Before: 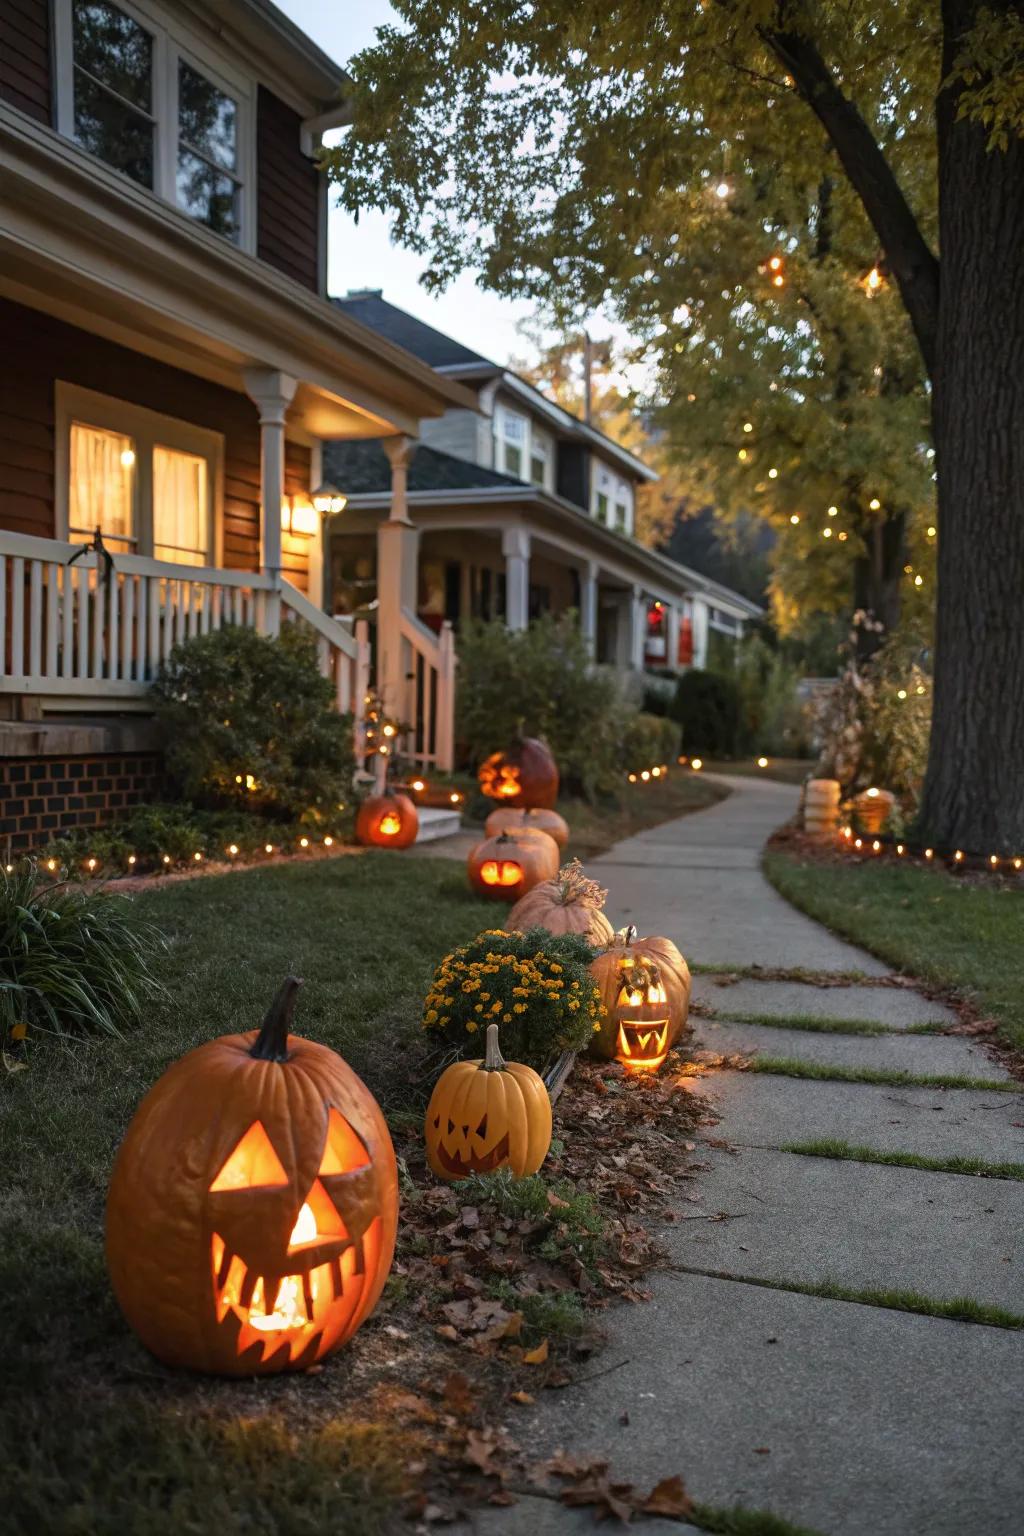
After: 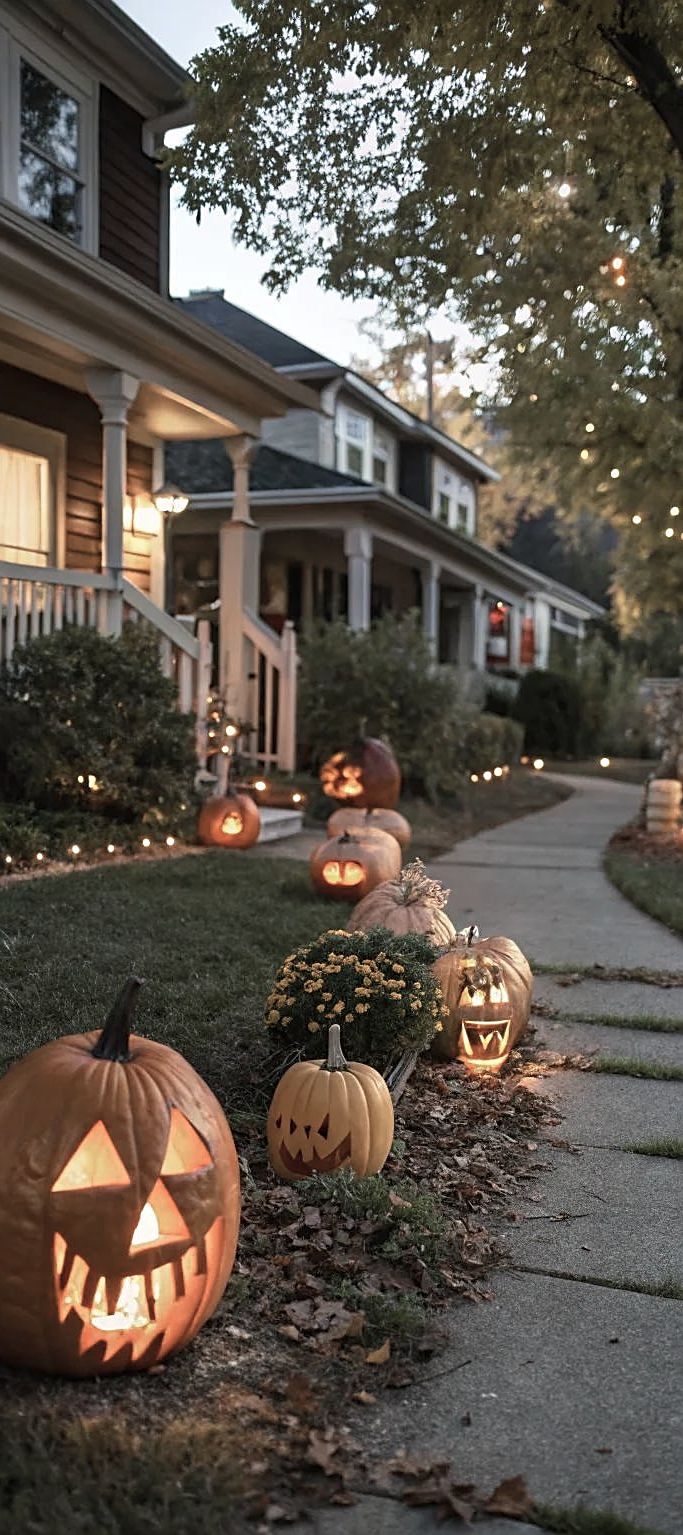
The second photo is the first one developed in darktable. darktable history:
crop and rotate: left 15.527%, right 17.736%
sharpen: on, module defaults
color zones: curves: ch0 [(0, 0.559) (0.153, 0.551) (0.229, 0.5) (0.429, 0.5) (0.571, 0.5) (0.714, 0.5) (0.857, 0.5) (1, 0.559)]; ch1 [(0, 0.417) (0.112, 0.336) (0.213, 0.26) (0.429, 0.34) (0.571, 0.35) (0.683, 0.331) (0.857, 0.344) (1, 0.417)]
